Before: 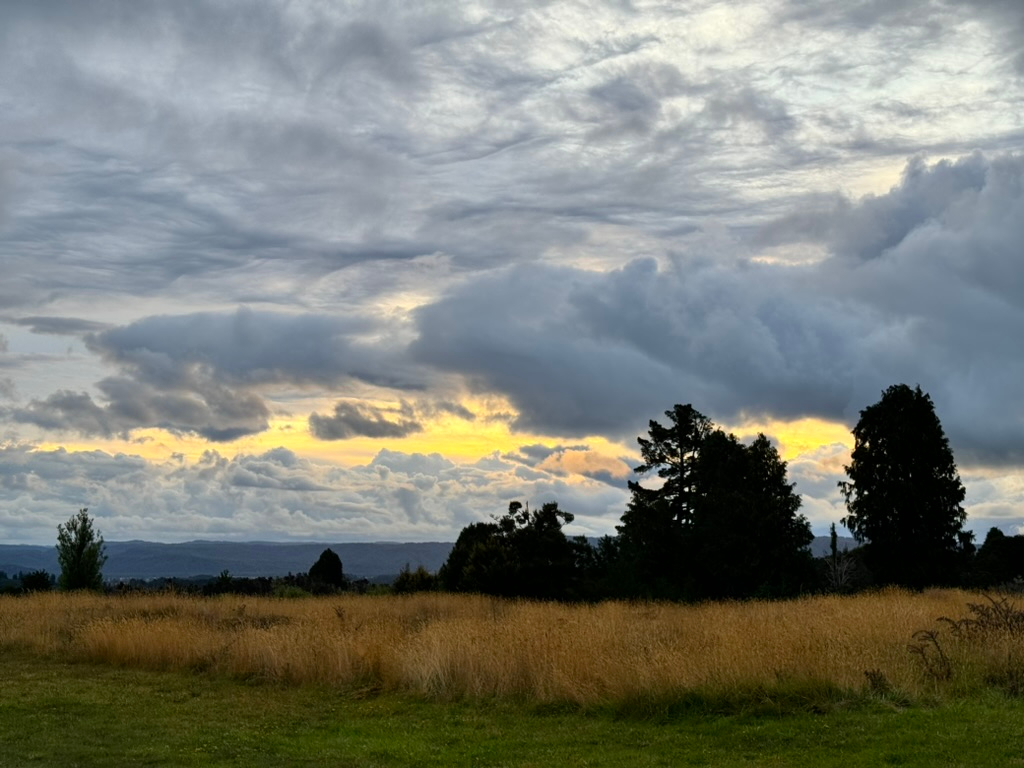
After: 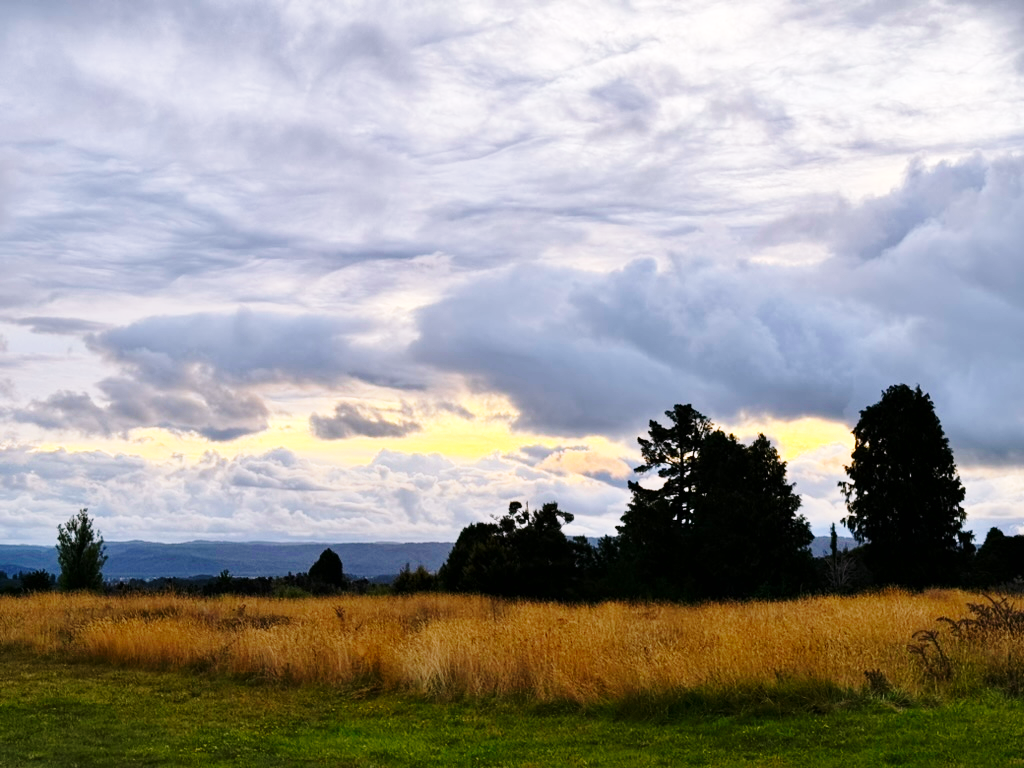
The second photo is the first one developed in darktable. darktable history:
white balance: red 1.05, blue 1.072
base curve: curves: ch0 [(0, 0) (0.028, 0.03) (0.121, 0.232) (0.46, 0.748) (0.859, 0.968) (1, 1)], preserve colors none
